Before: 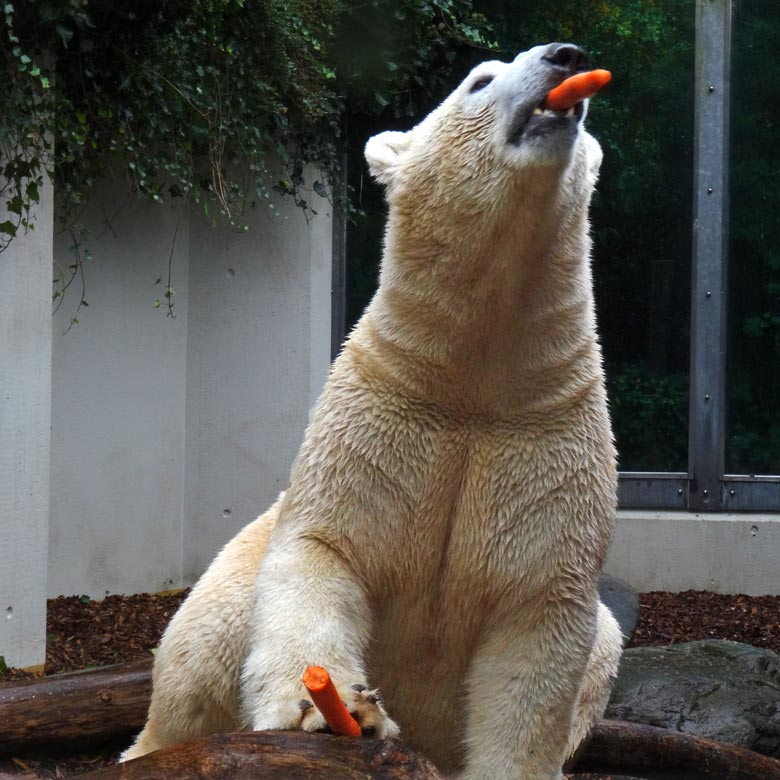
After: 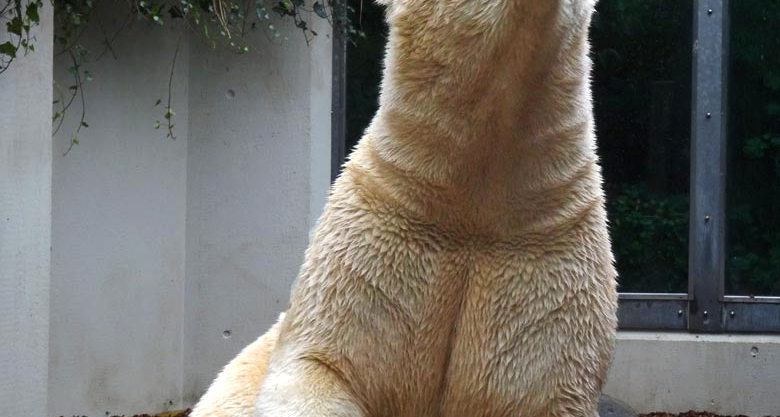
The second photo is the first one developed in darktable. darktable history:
crop and rotate: top 23.043%, bottom 23.437%
exposure: exposure 0.2 EV, compensate highlight preservation false
vignetting: brightness -0.233, saturation 0.141
